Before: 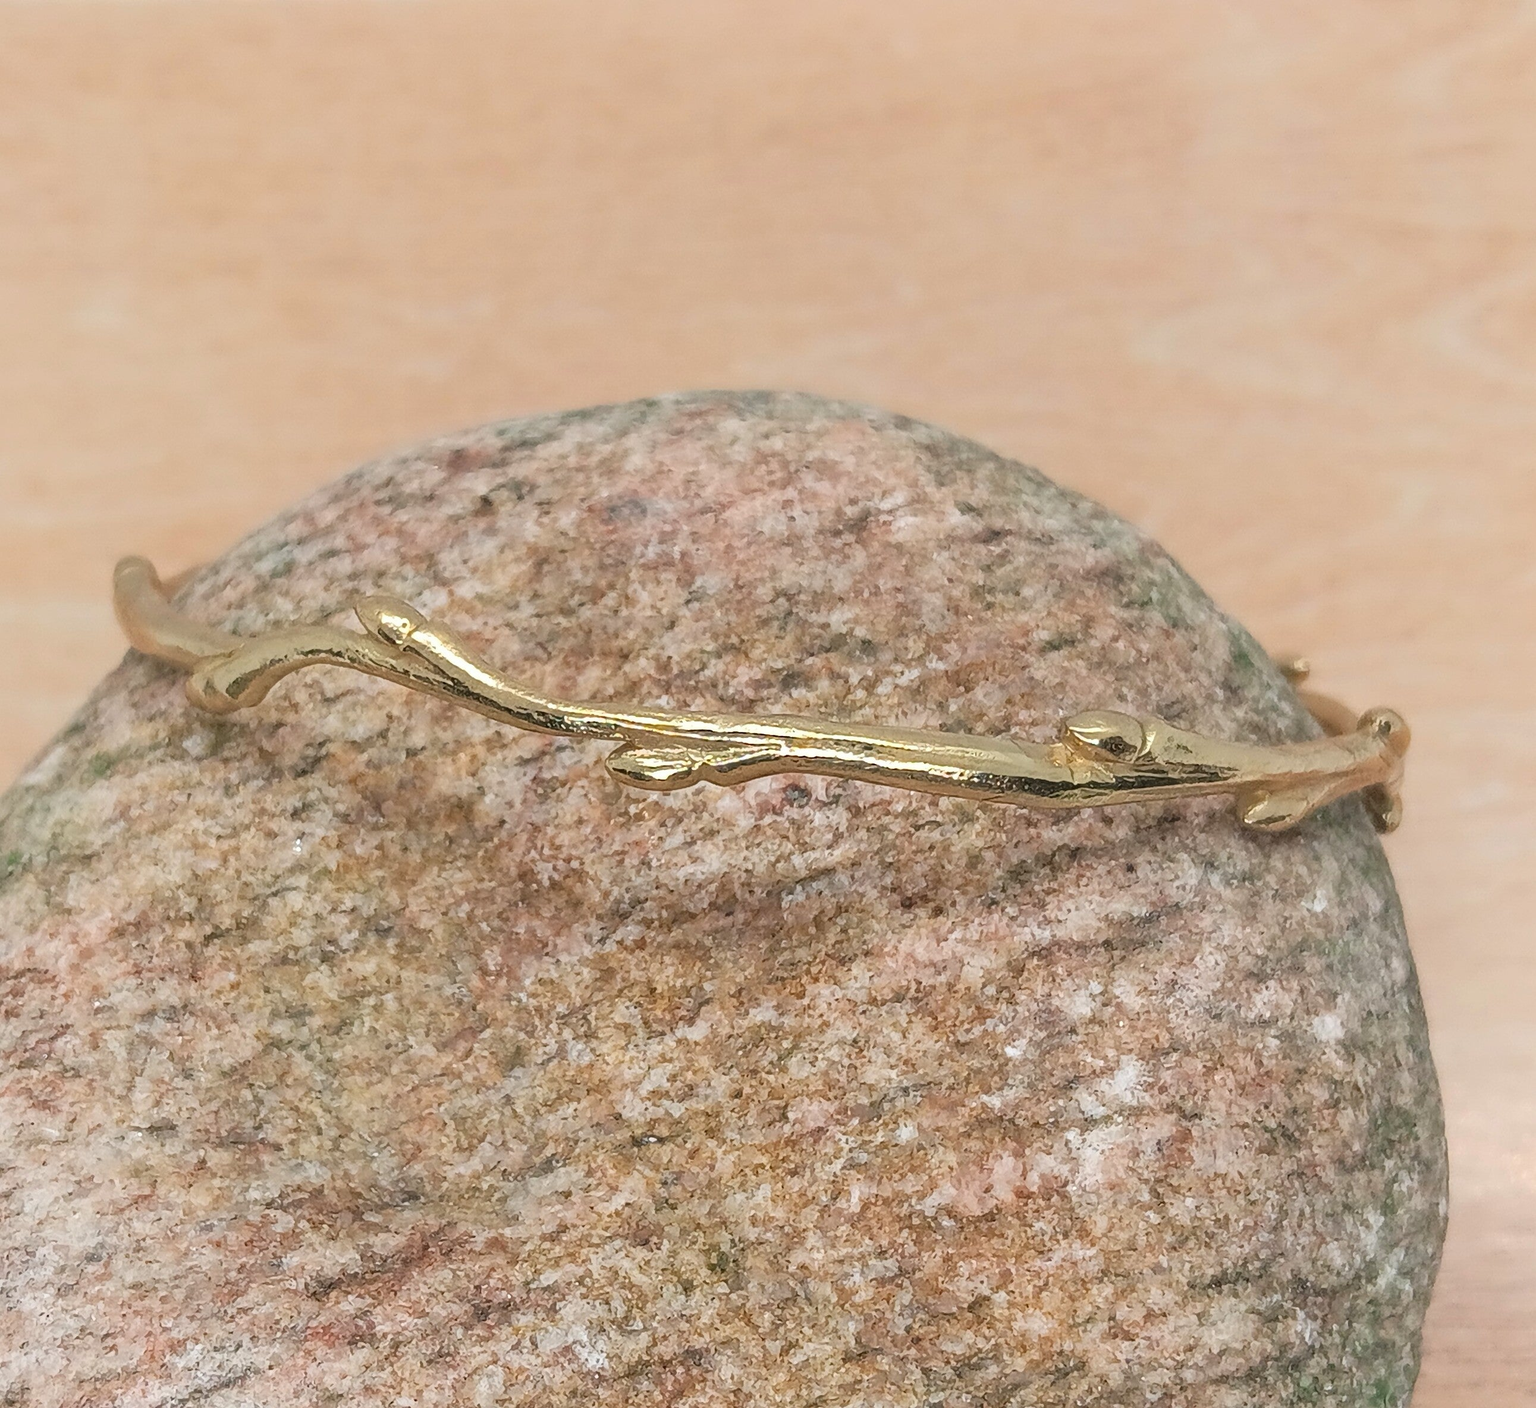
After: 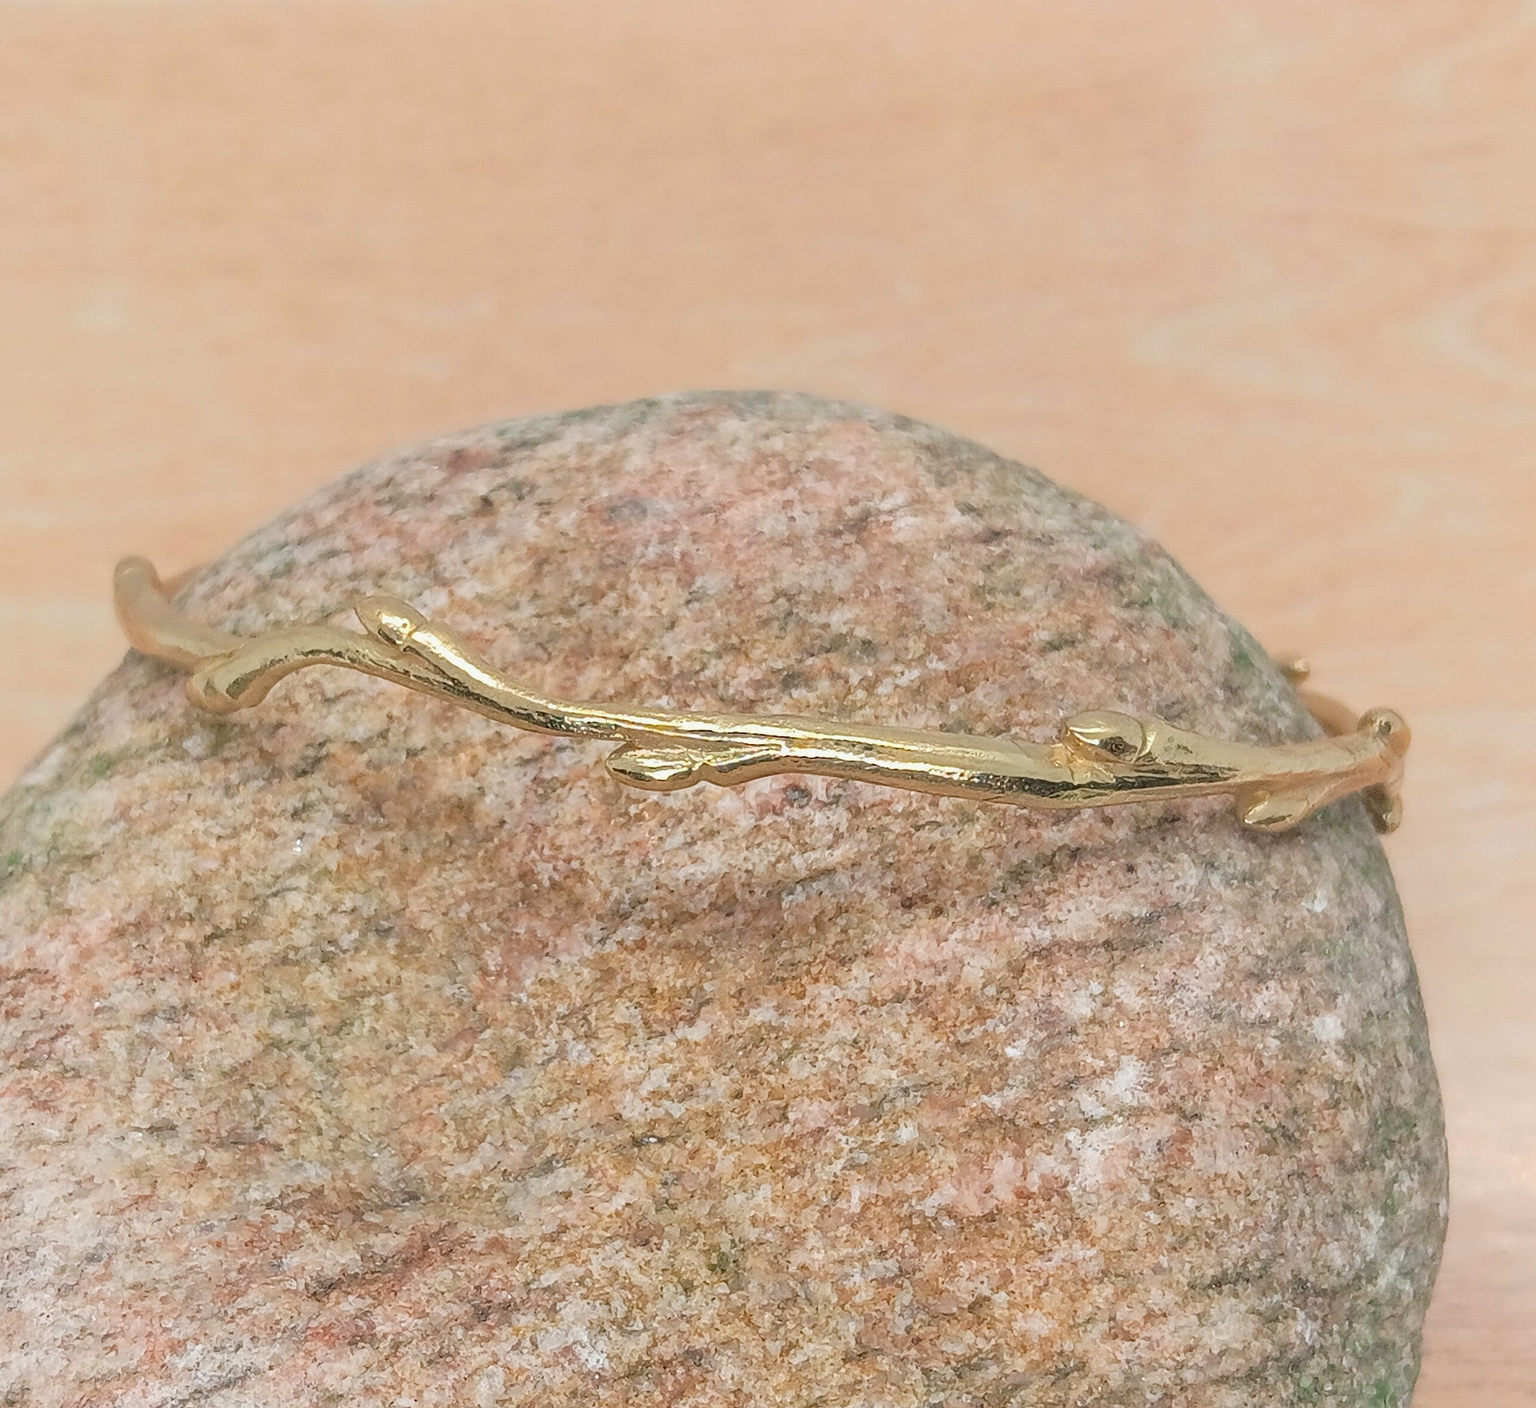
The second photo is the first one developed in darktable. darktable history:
tone curve: curves: ch0 [(0, 0) (0.258, 0.333) (1, 1)], preserve colors norm RGB
